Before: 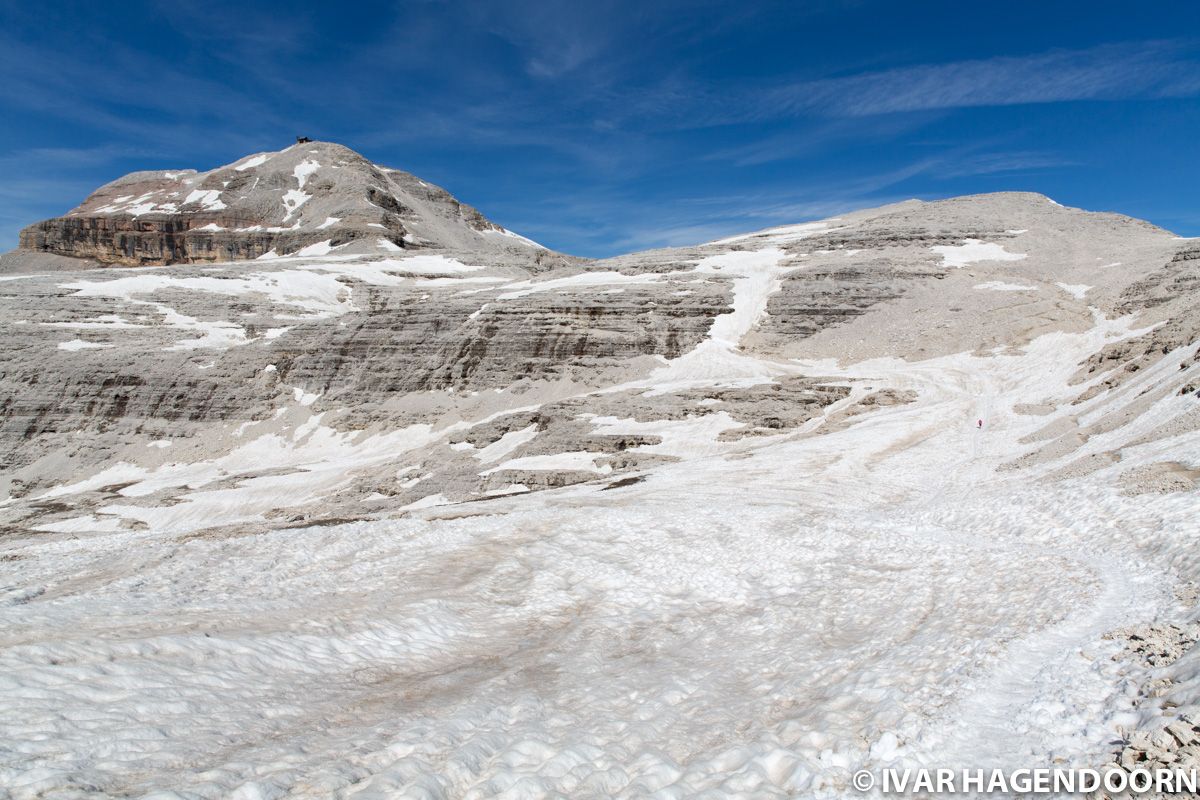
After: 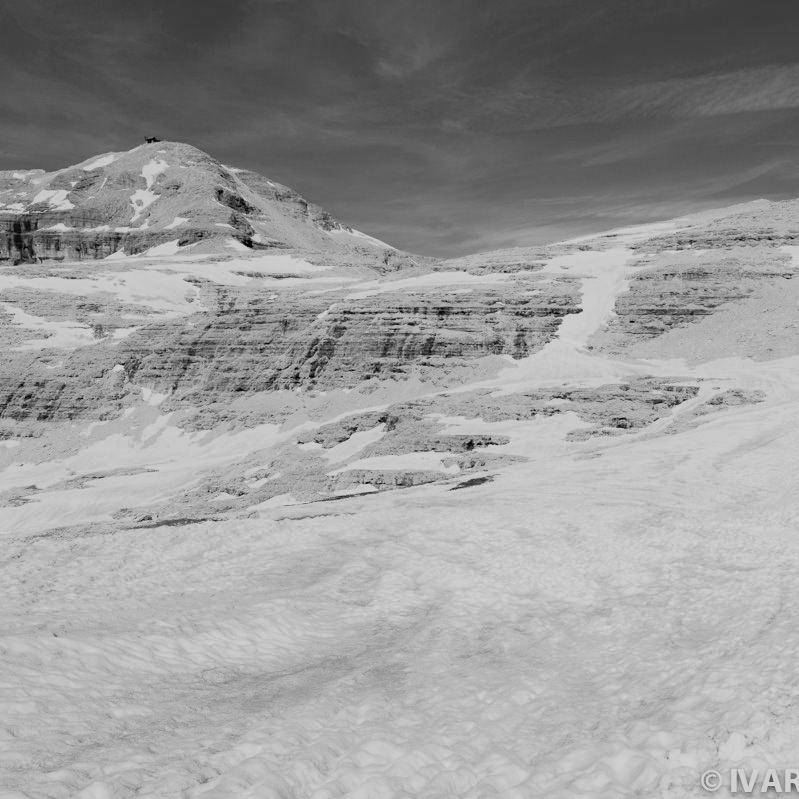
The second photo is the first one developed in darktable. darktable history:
monochrome: a 2.21, b -1.33, size 2.2
crop and rotate: left 12.673%, right 20.66%
white balance: red 1.127, blue 0.943
filmic rgb: black relative exposure -7.15 EV, white relative exposure 5.36 EV, hardness 3.02, color science v6 (2022)
